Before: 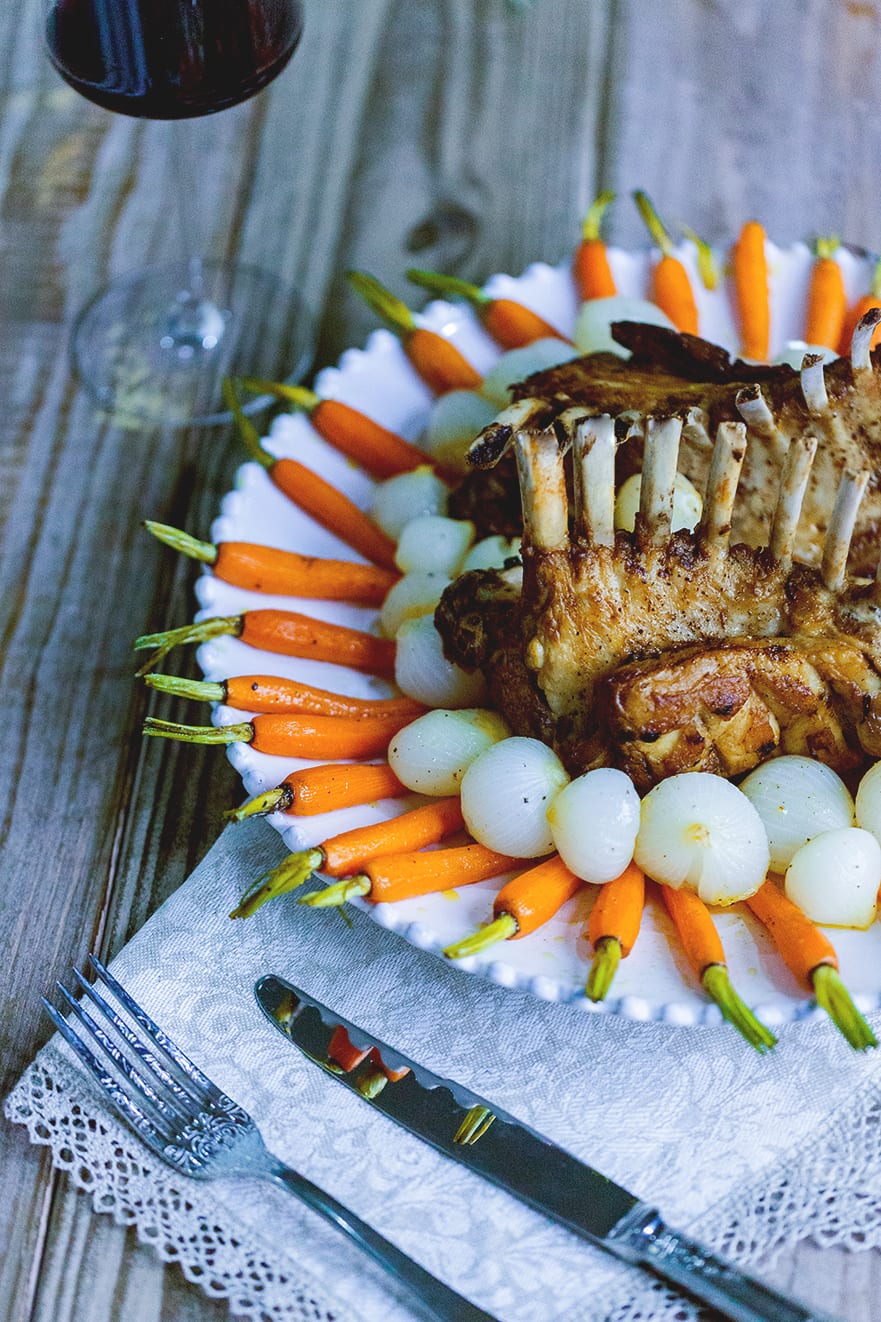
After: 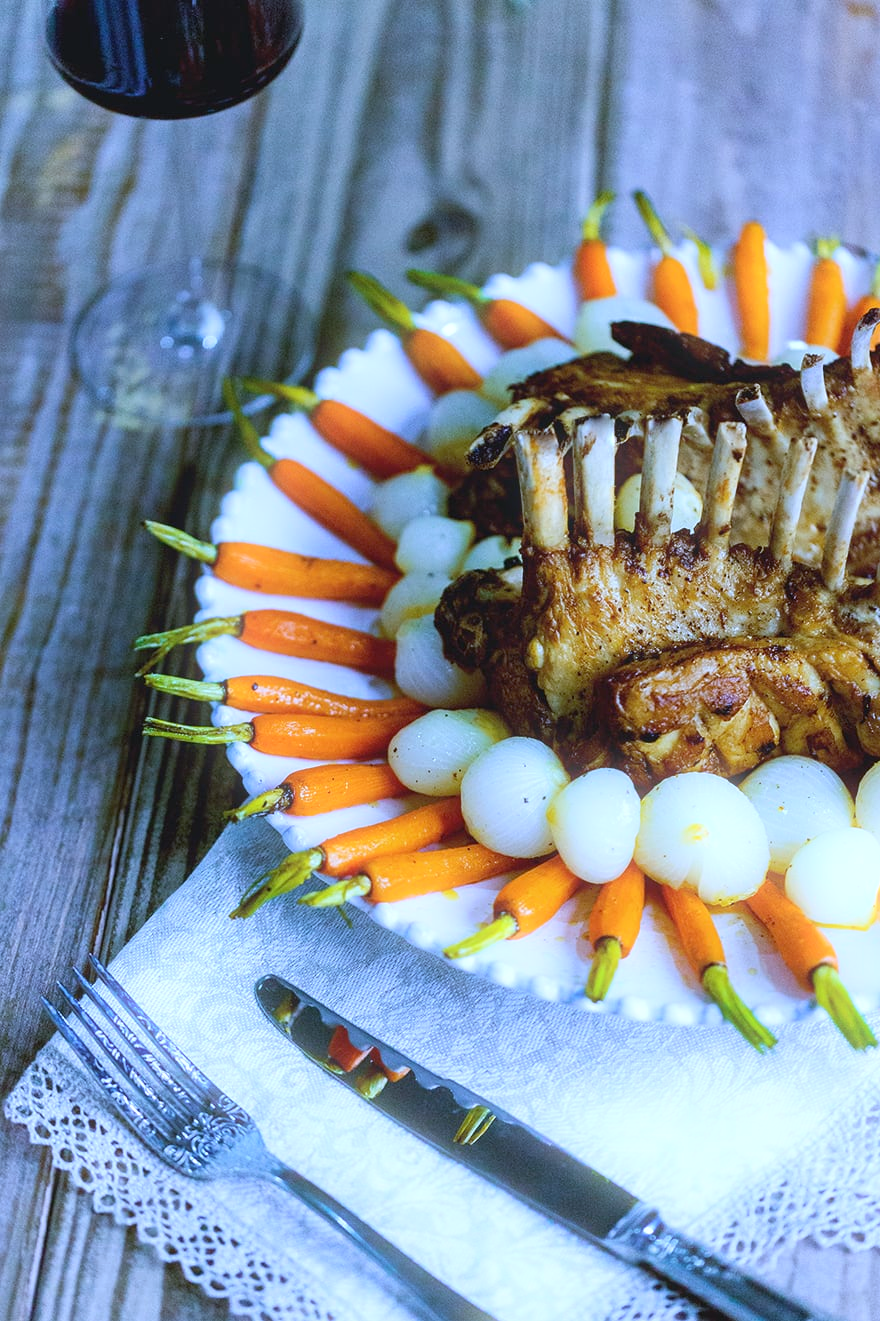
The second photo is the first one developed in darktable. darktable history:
bloom: size 5%, threshold 95%, strength 15%
white balance: red 0.926, green 1.003, blue 1.133
exposure: black level correction 0.002, exposure 0.15 EV, compensate highlight preservation false
